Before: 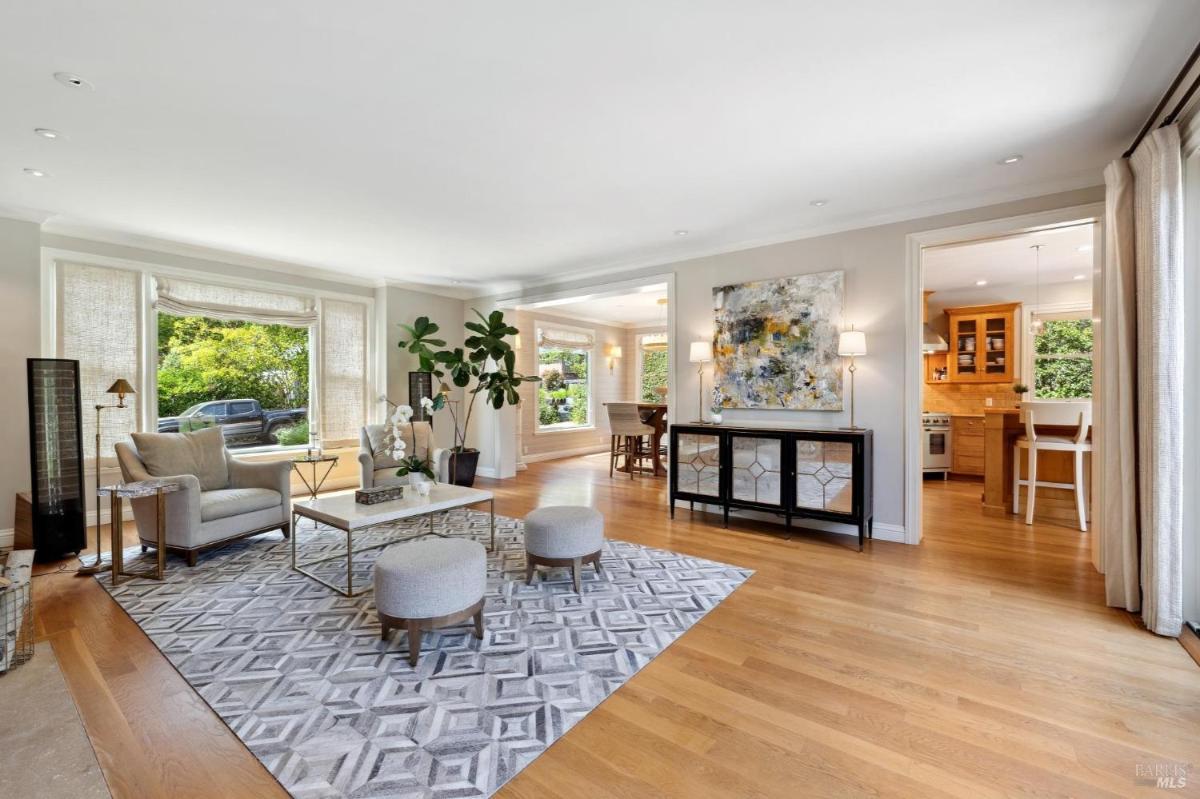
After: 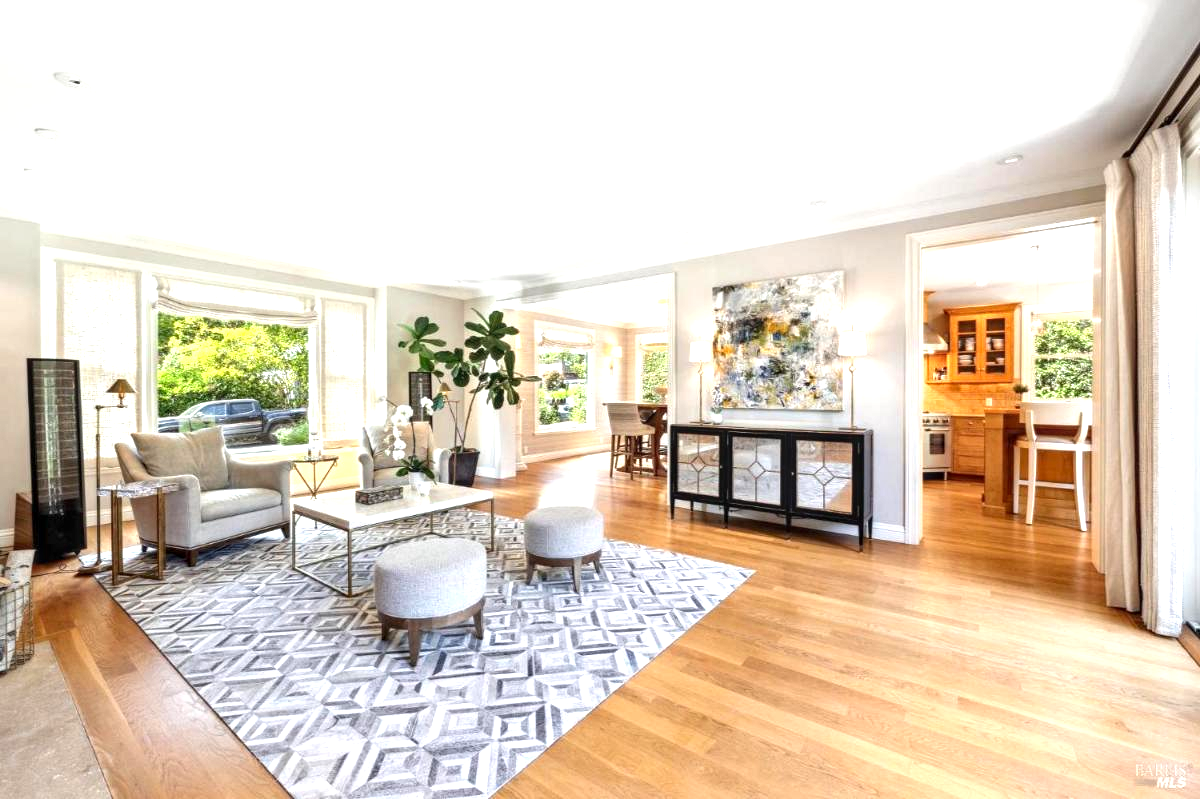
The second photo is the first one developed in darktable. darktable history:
exposure: exposure 0.939 EV, compensate highlight preservation false
local contrast: on, module defaults
